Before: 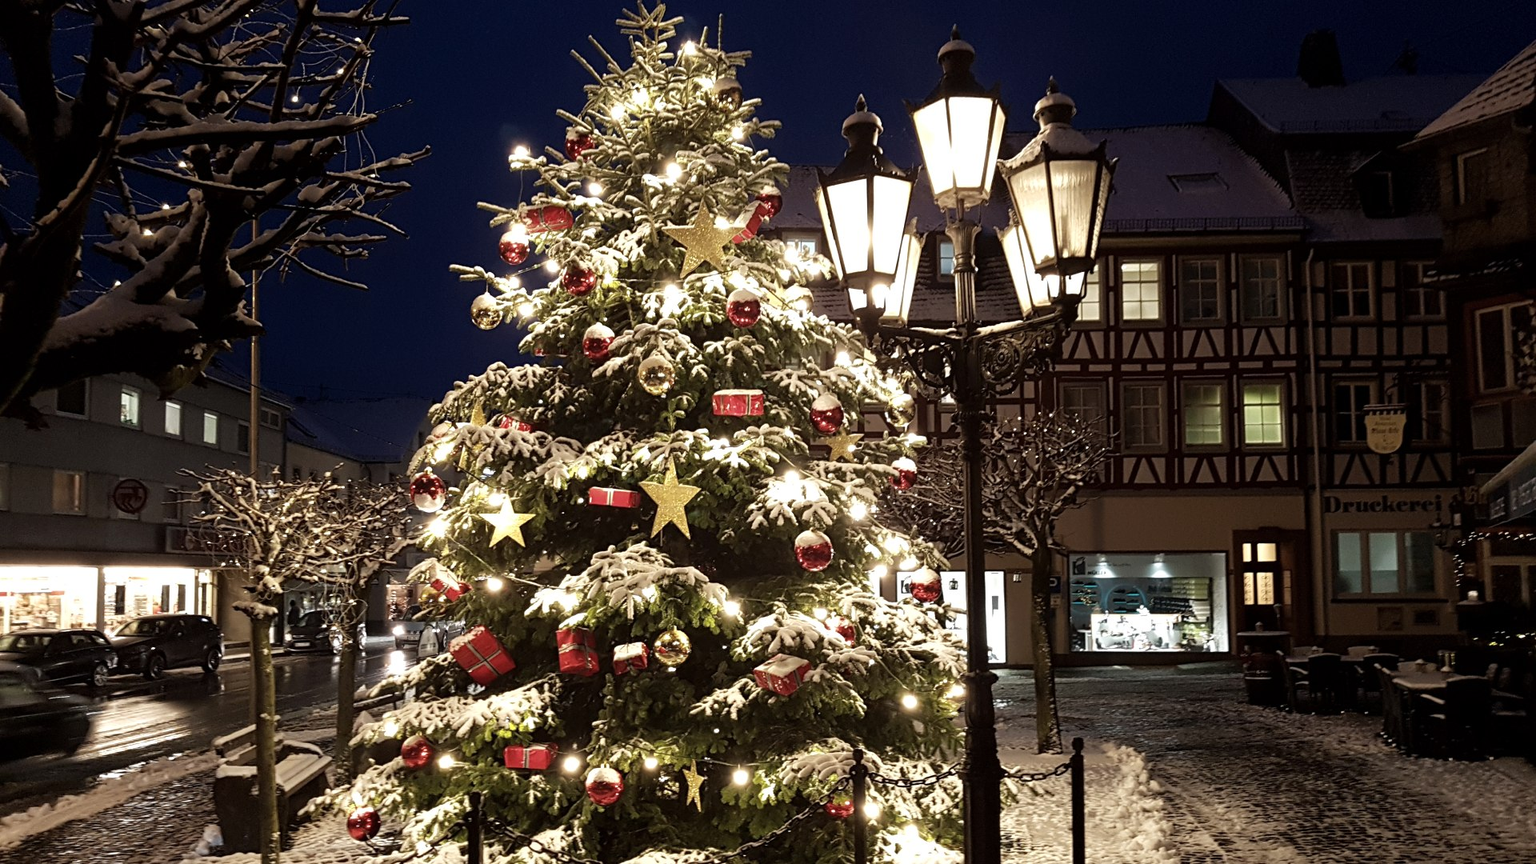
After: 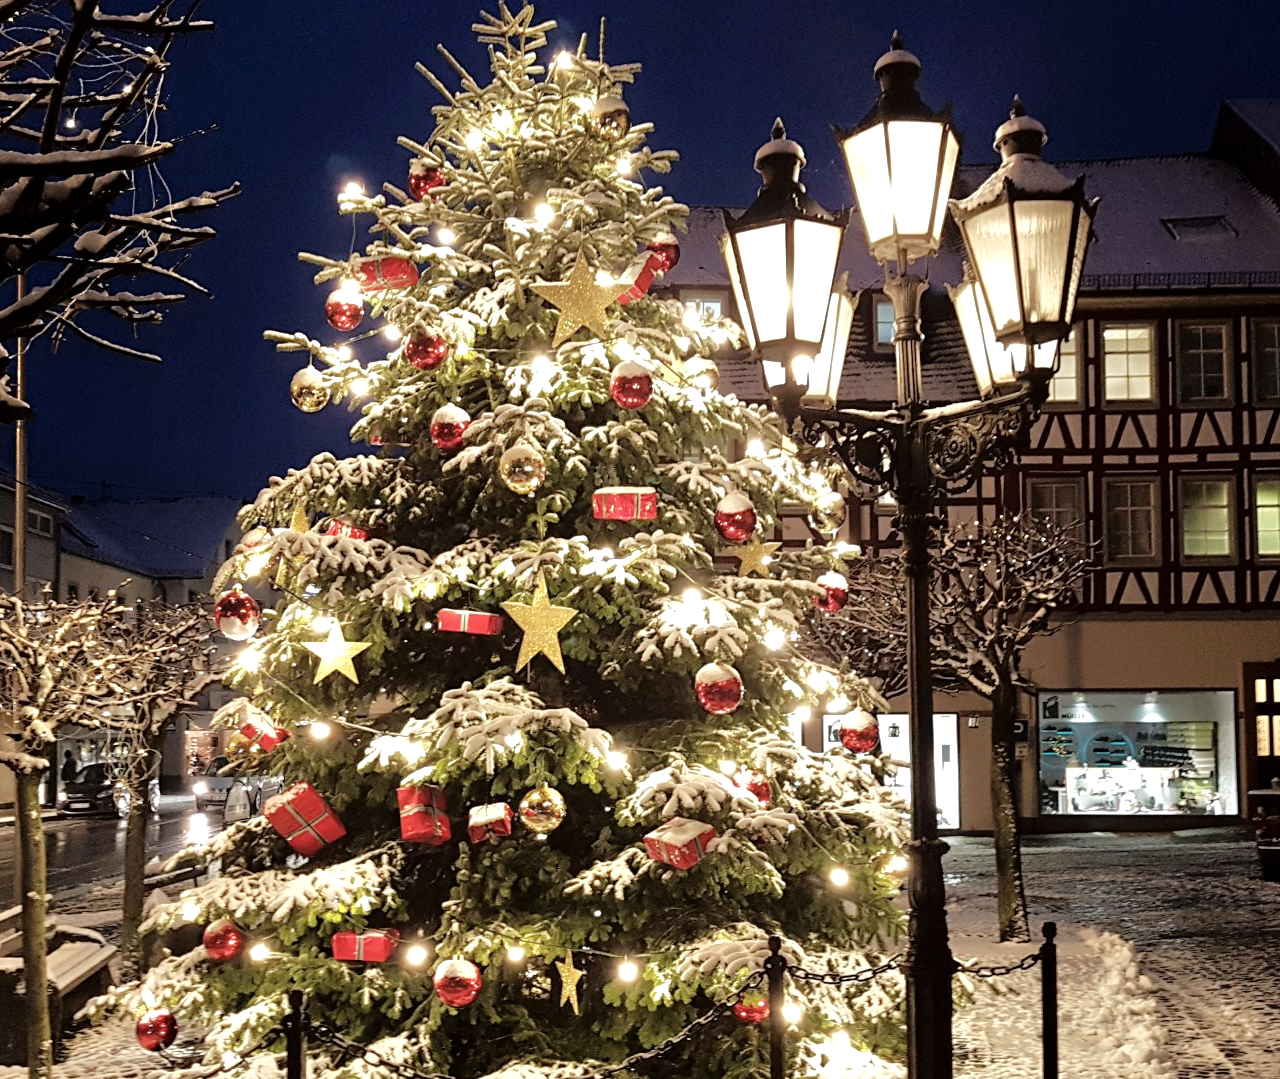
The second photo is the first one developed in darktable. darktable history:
crop and rotate: left 15.546%, right 17.787%
tone equalizer: -7 EV 0.15 EV, -6 EV 0.6 EV, -5 EV 1.15 EV, -4 EV 1.33 EV, -3 EV 1.15 EV, -2 EV 0.6 EV, -1 EV 0.15 EV, mask exposure compensation -0.5 EV
exposure: compensate highlight preservation false
